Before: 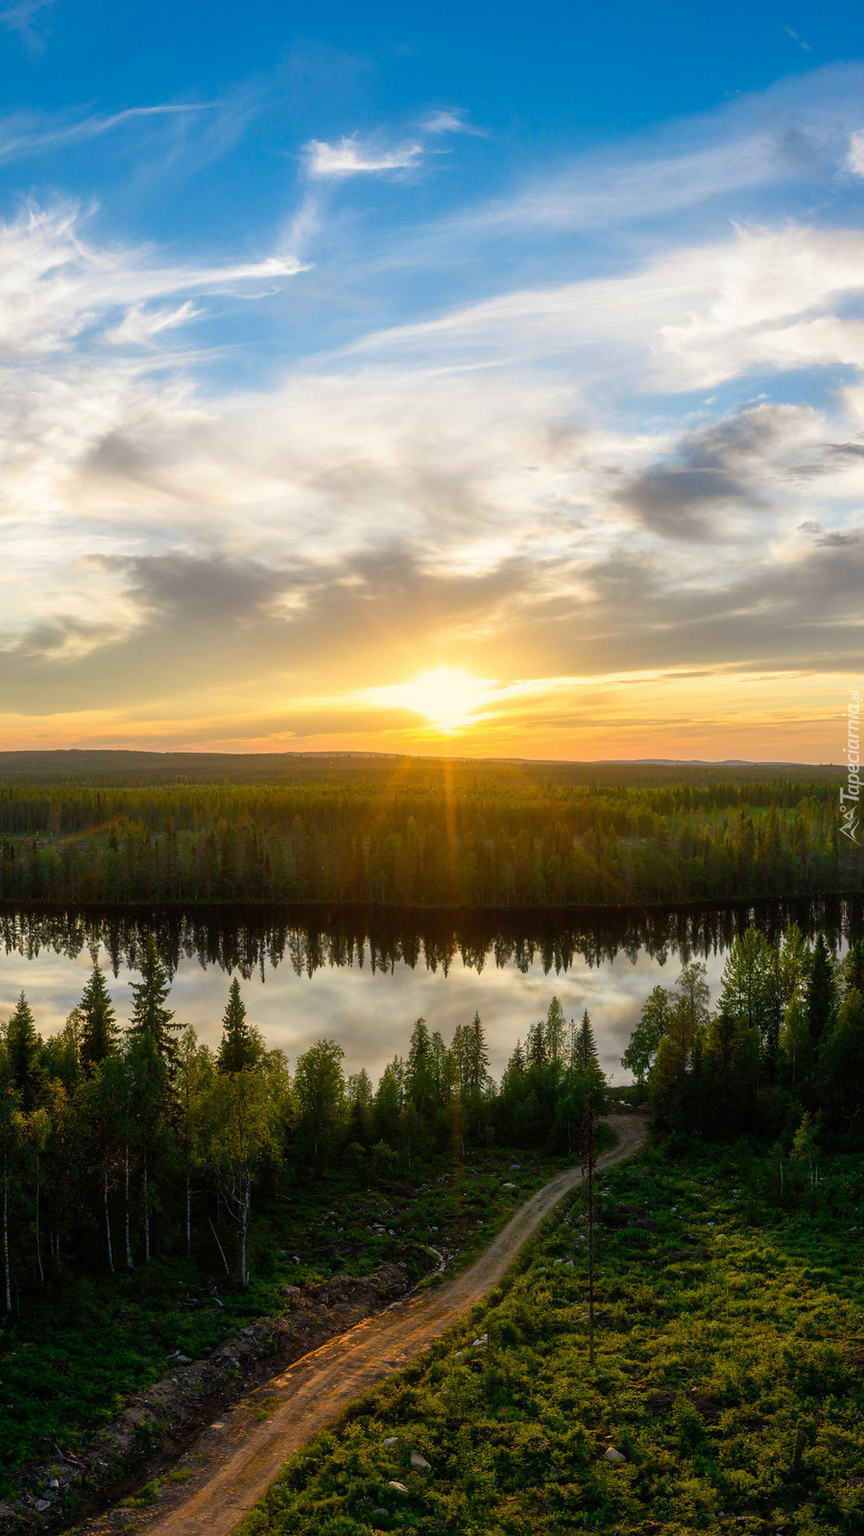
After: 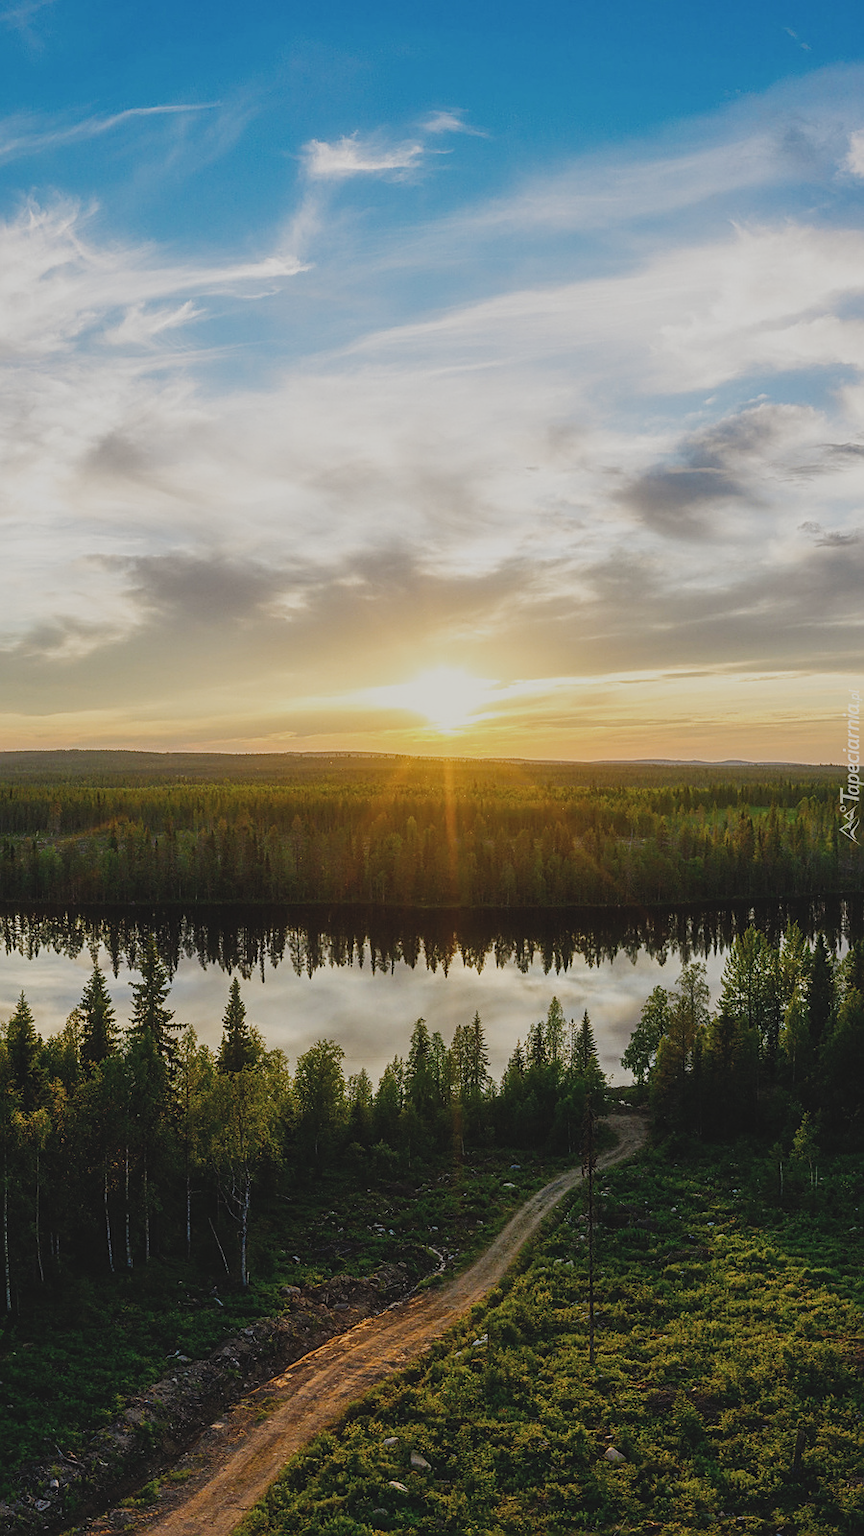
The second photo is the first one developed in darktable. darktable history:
filmic rgb: black relative exposure -7.65 EV, white relative exposure 4.56 EV, threshold 2.99 EV, hardness 3.61, preserve chrominance no, color science v5 (2021), contrast in shadows safe, contrast in highlights safe, enable highlight reconstruction true
local contrast: highlights 105%, shadows 103%, detail 120%, midtone range 0.2
exposure: black level correction -0.015, compensate exposure bias true, compensate highlight preservation false
sharpen: on, module defaults
